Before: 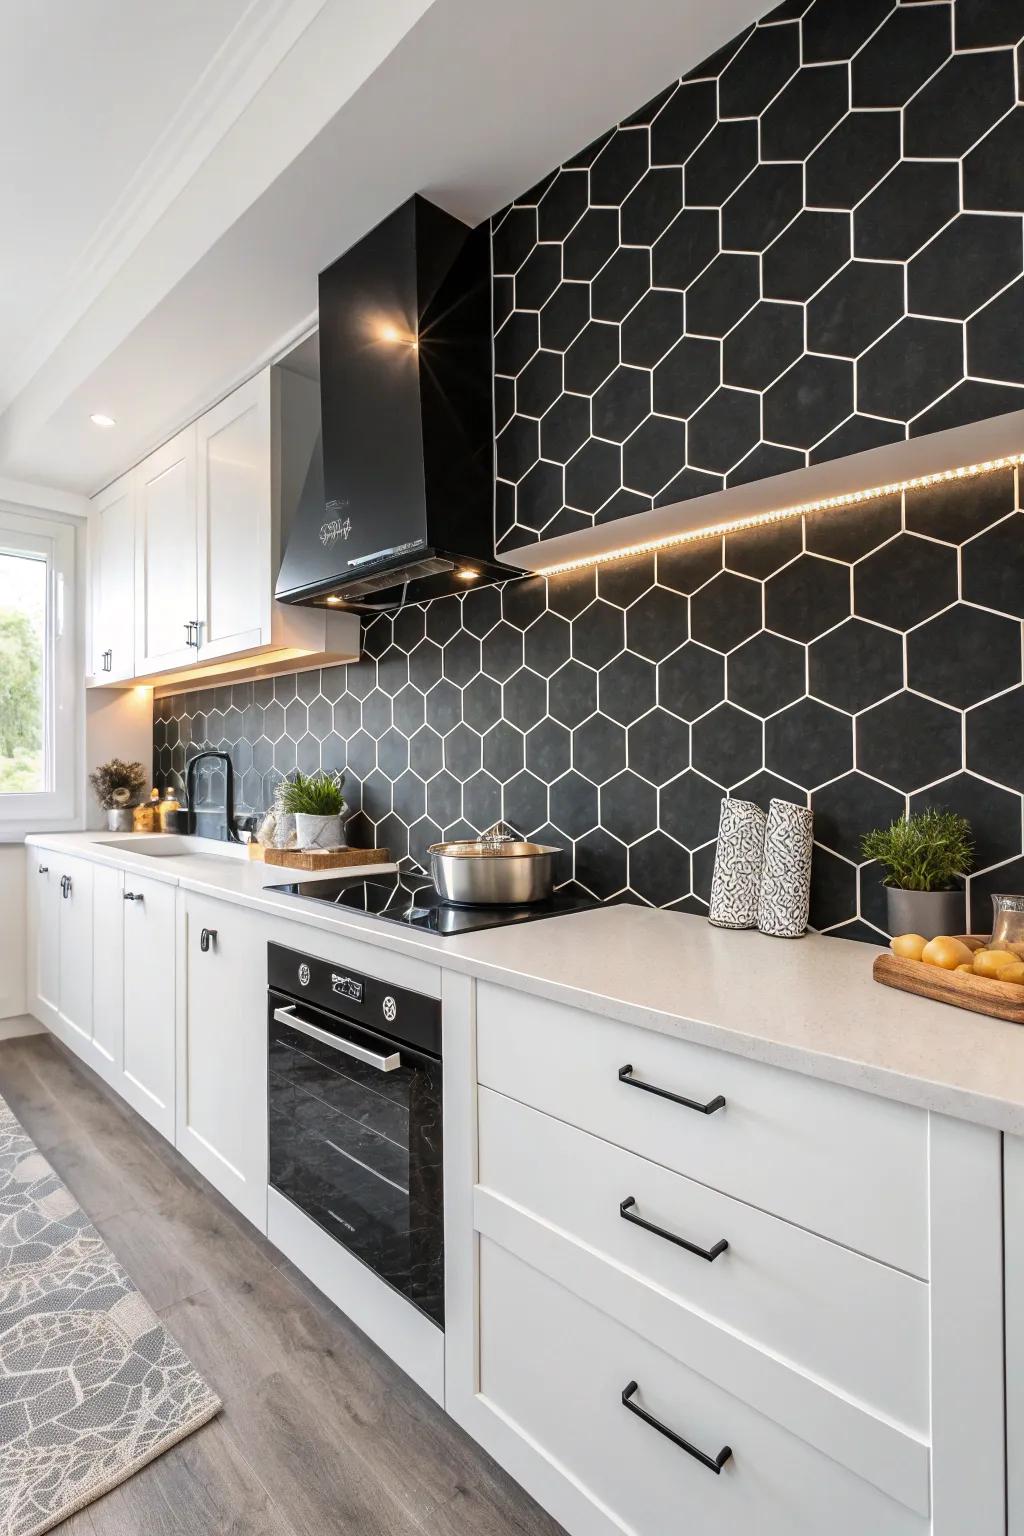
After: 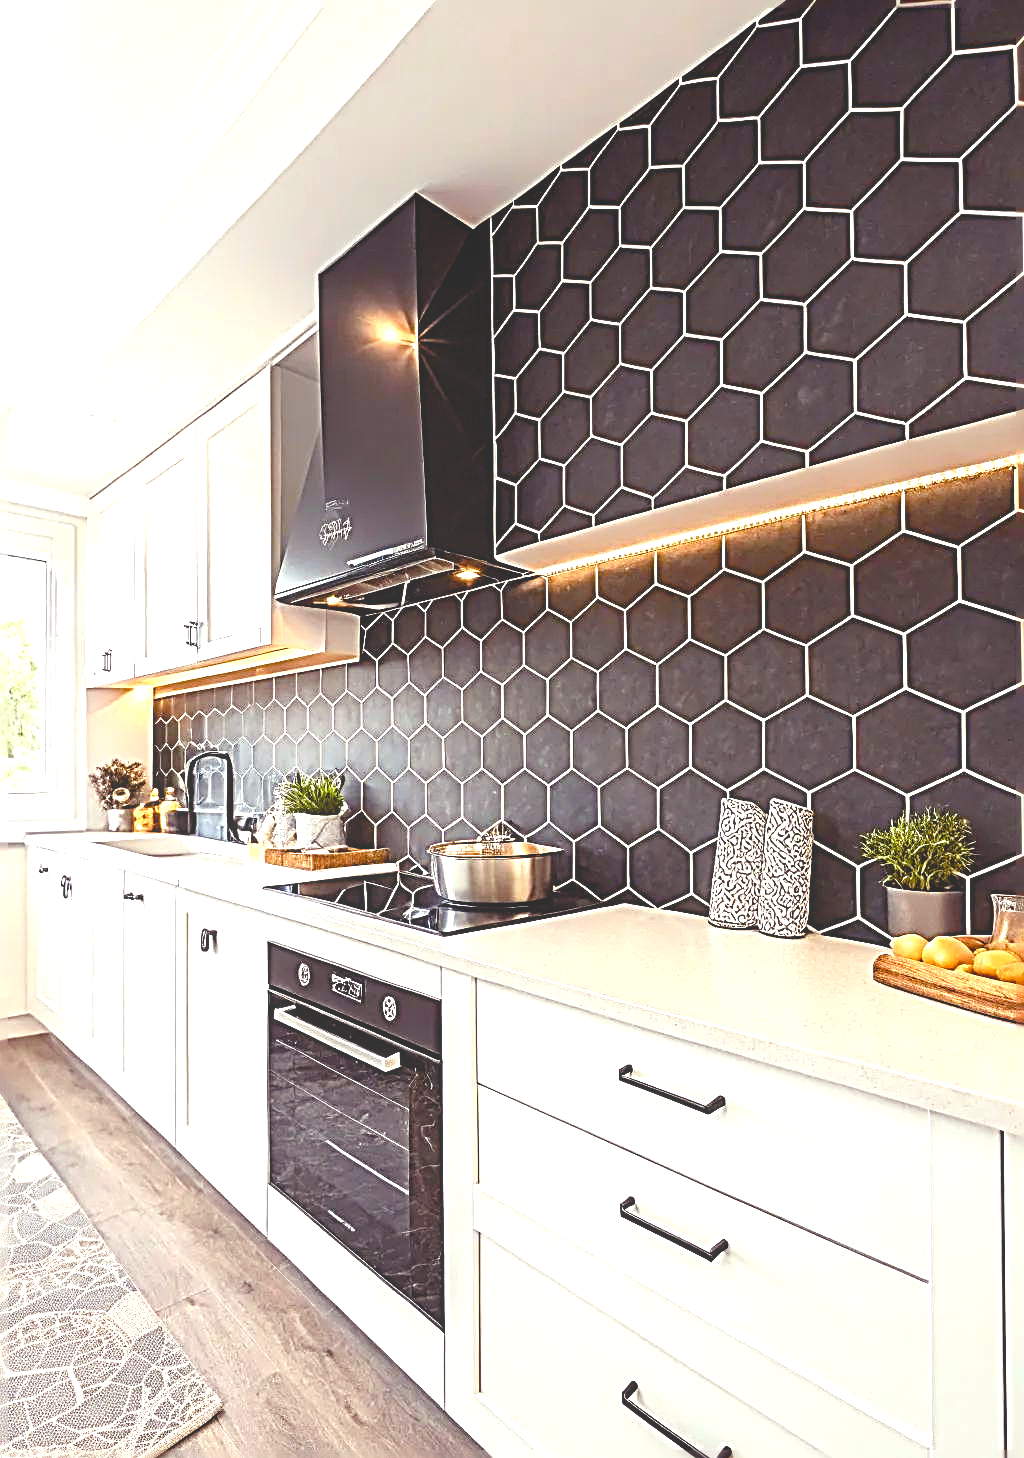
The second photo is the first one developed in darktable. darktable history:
exposure: exposure 0.943 EV, compensate exposure bias true, compensate highlight preservation false
local contrast: detail 70%
sharpen: radius 3.151, amount 1.717
color balance rgb: power › luminance -7.531%, power › chroma 1.354%, power › hue 330.47°, highlights gain › luminance 6.374%, highlights gain › chroma 2.631%, highlights gain › hue 87.88°, perceptual saturation grading › global saturation 20%, perceptual saturation grading › highlights -24.734%, perceptual saturation grading › shadows 49.993%, global vibrance 9.266%
crop and rotate: top 0.009%, bottom 5.069%
